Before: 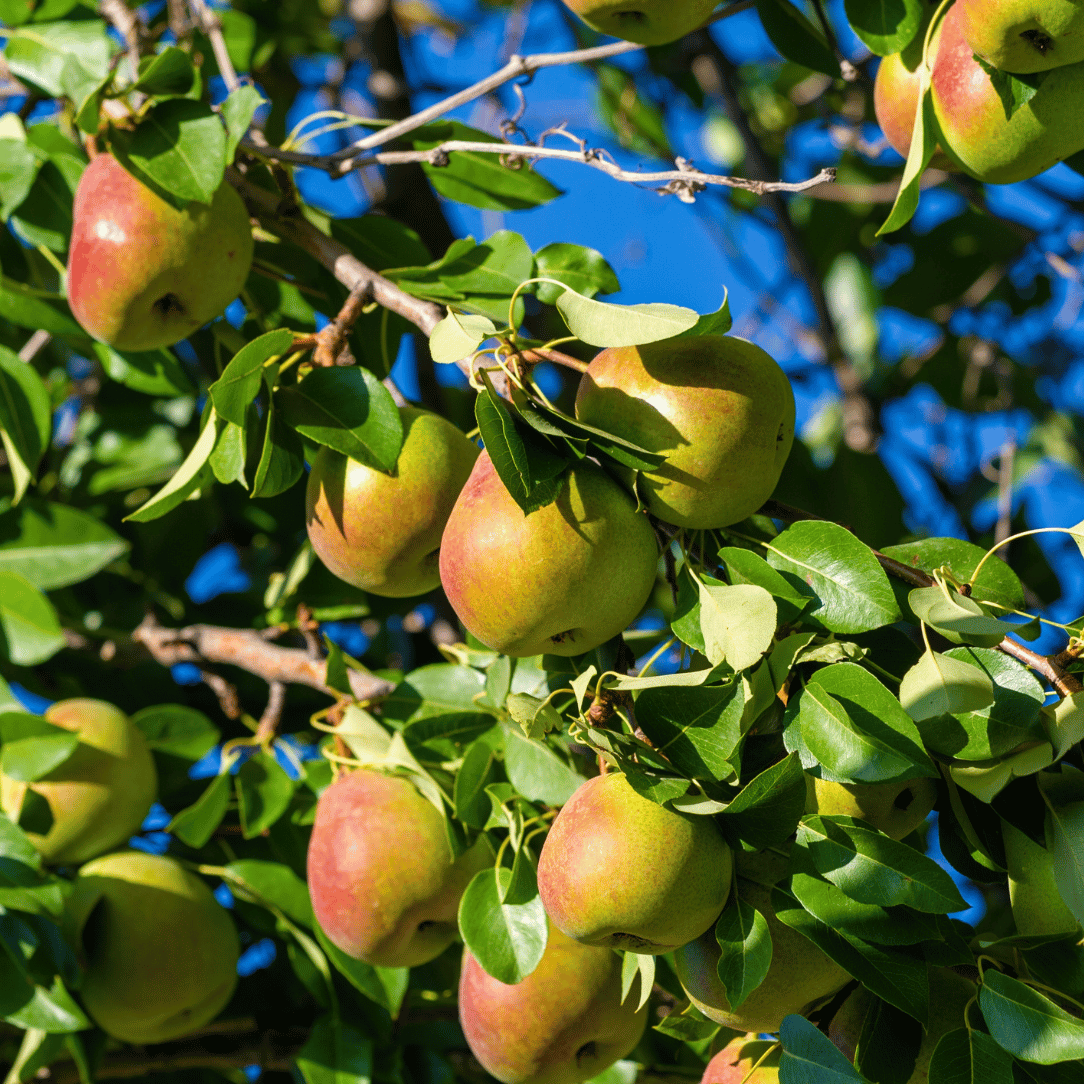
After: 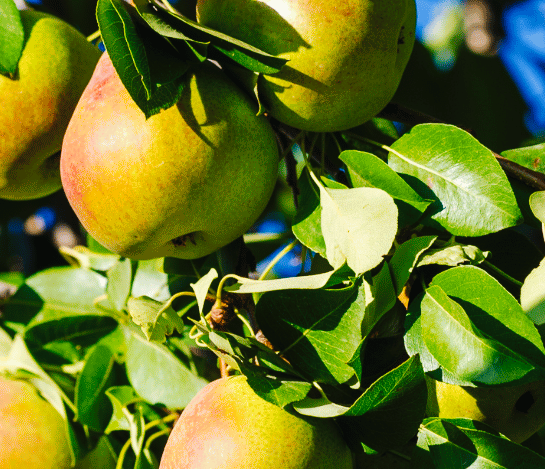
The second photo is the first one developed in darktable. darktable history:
tone curve: curves: ch0 [(0, 0) (0.003, 0.018) (0.011, 0.021) (0.025, 0.028) (0.044, 0.039) (0.069, 0.05) (0.1, 0.06) (0.136, 0.081) (0.177, 0.117) (0.224, 0.161) (0.277, 0.226) (0.335, 0.315) (0.399, 0.421) (0.468, 0.53) (0.543, 0.627) (0.623, 0.726) (0.709, 0.789) (0.801, 0.859) (0.898, 0.924) (1, 1)], preserve colors none
crop: left 35.03%, top 36.625%, right 14.663%, bottom 20.057%
tone equalizer: on, module defaults
